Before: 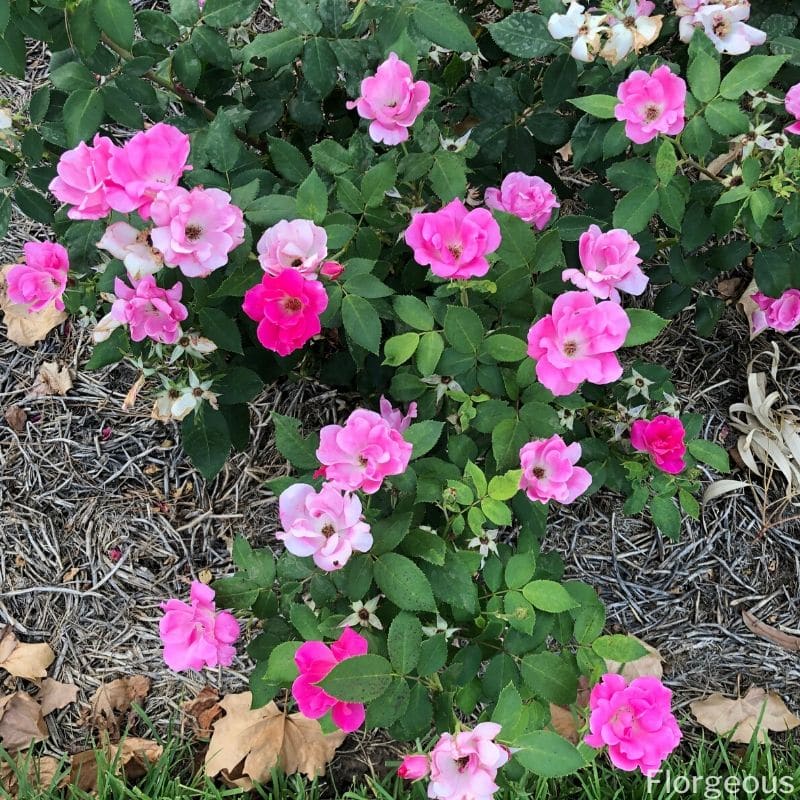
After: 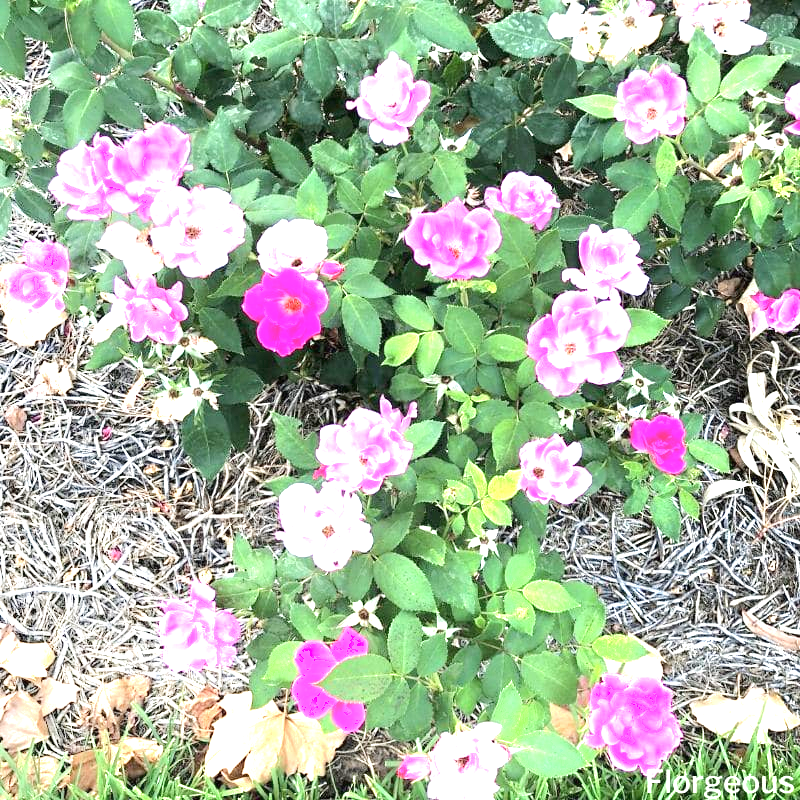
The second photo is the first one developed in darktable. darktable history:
shadows and highlights: shadows -24.28, highlights 49.77, soften with gaussian
rotate and perspective: automatic cropping original format, crop left 0, crop top 0
exposure: black level correction 0, exposure 1.9 EV, compensate highlight preservation false
white balance: emerald 1
